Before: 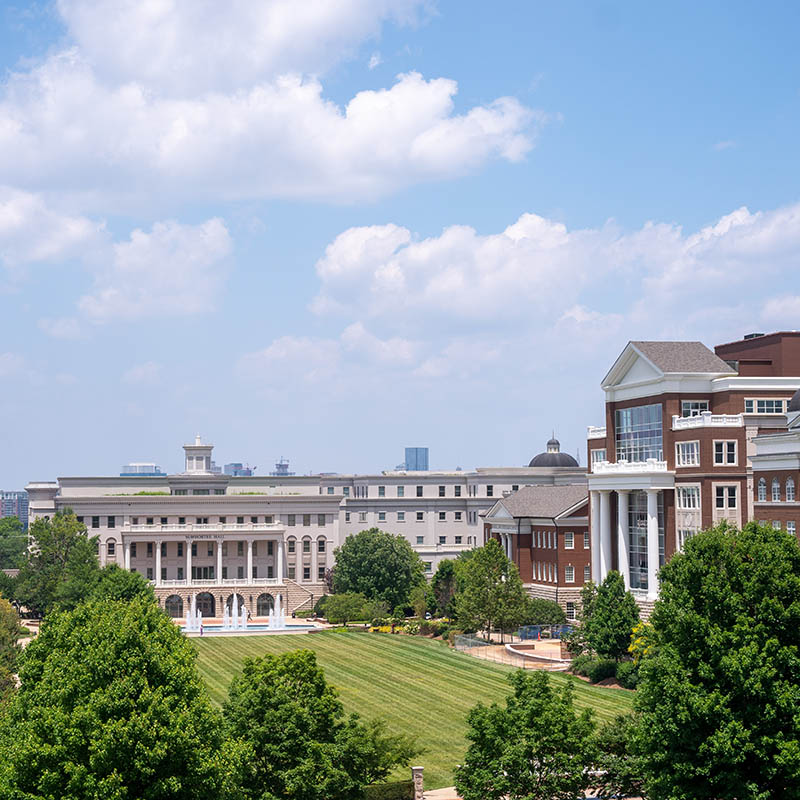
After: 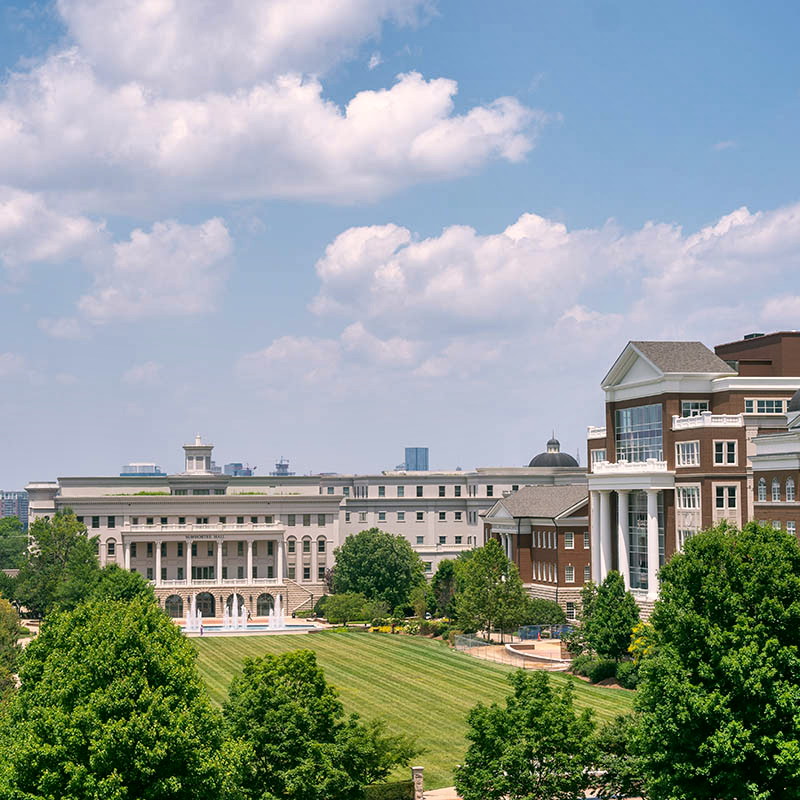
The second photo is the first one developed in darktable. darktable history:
color correction: highlights a* 4.43, highlights b* 4.92, shadows a* -8.05, shadows b* 5.03
shadows and highlights: low approximation 0.01, soften with gaussian
